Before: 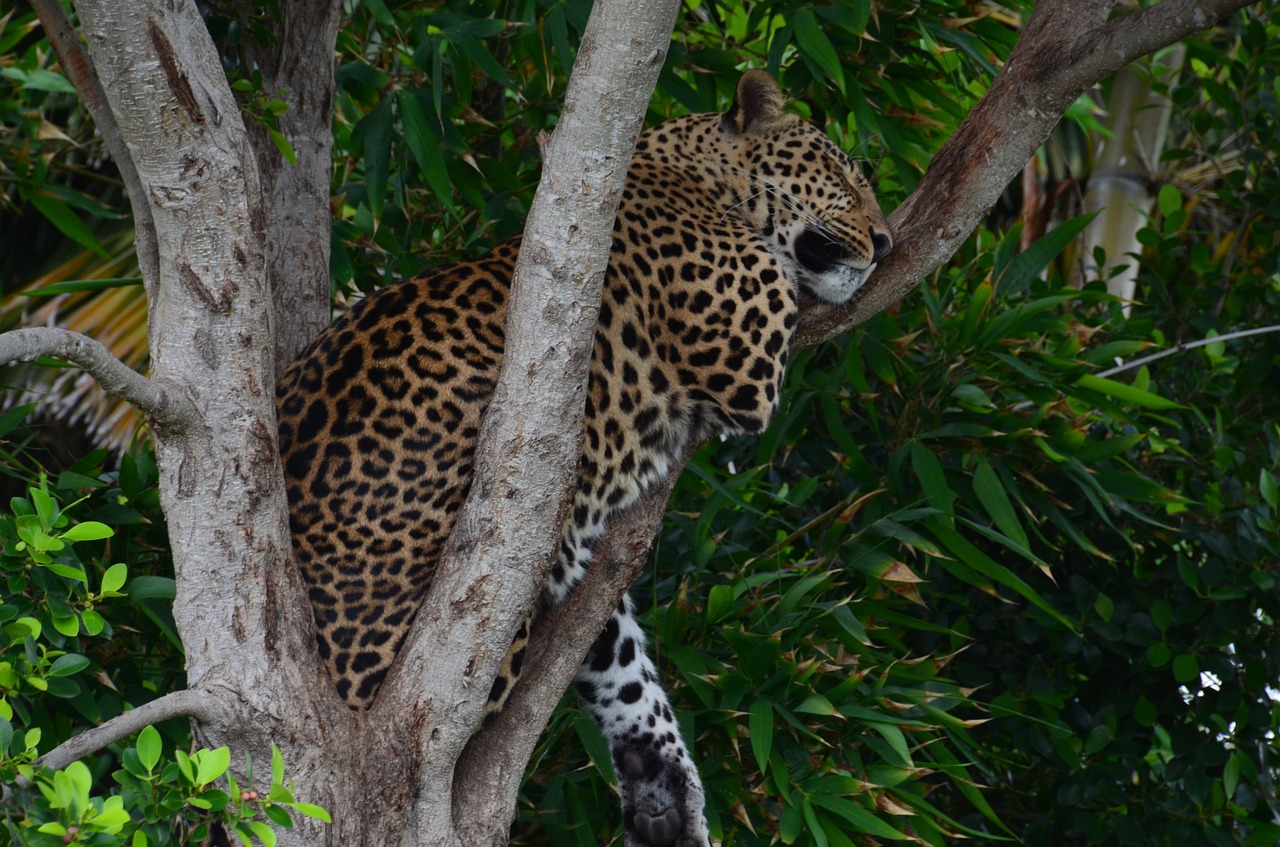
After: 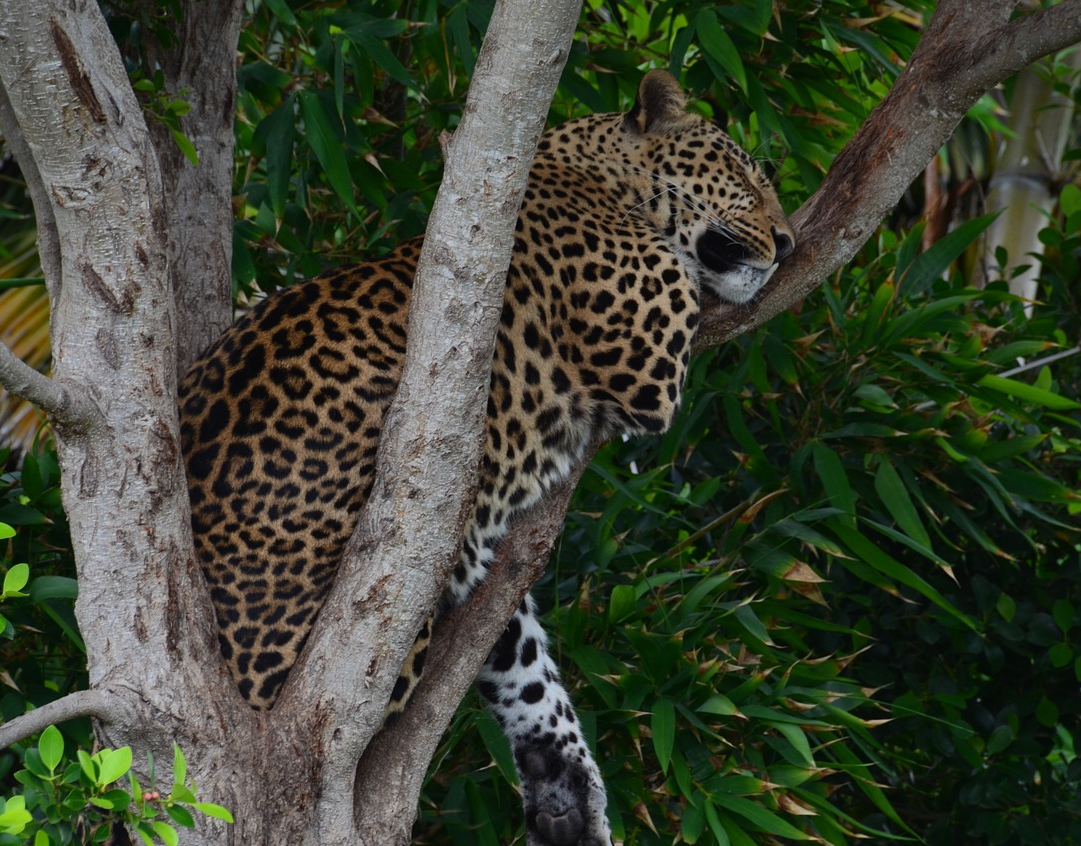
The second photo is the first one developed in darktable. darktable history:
crop: left 7.714%, right 7.803%
